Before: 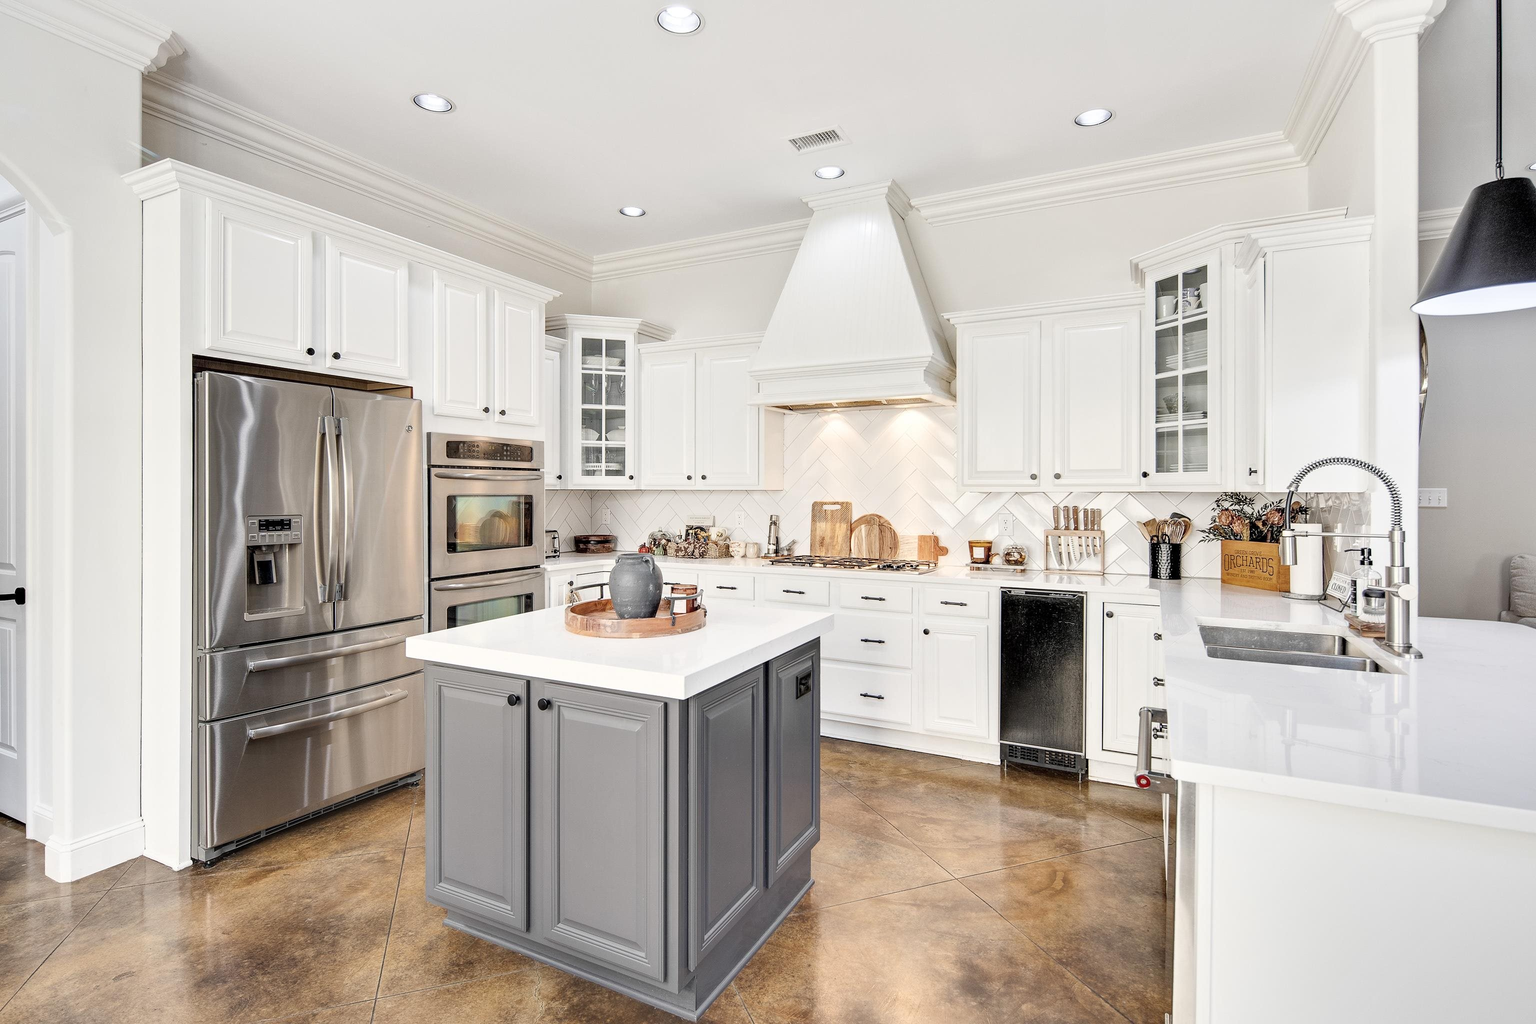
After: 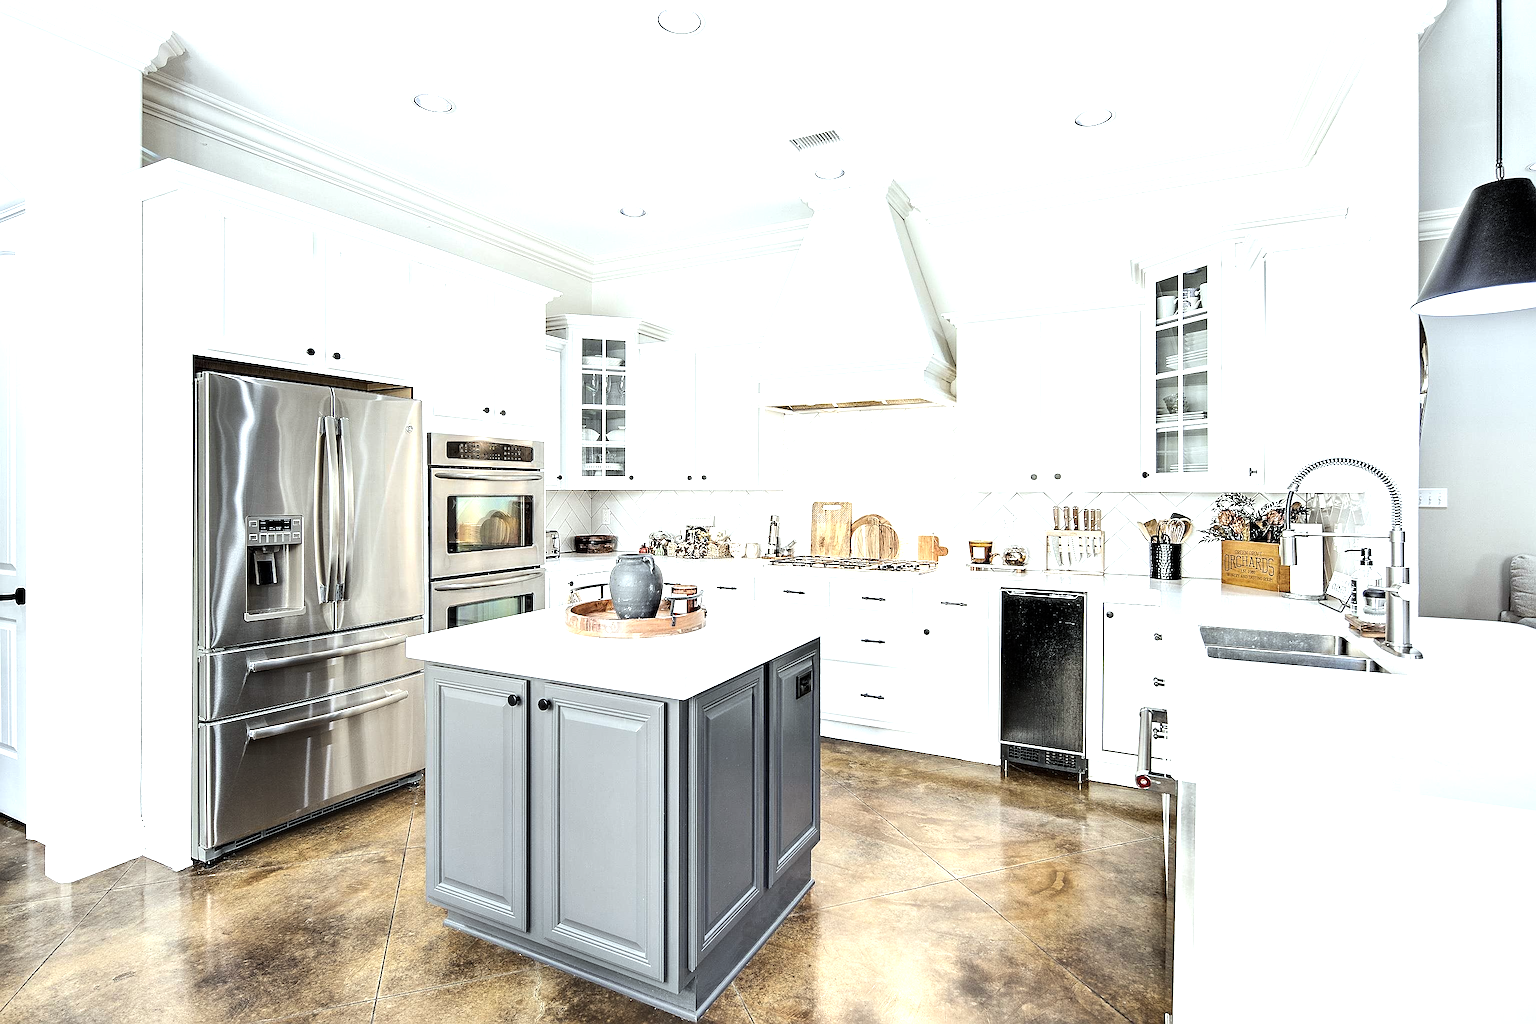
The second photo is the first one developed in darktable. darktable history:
tone equalizer: -8 EV -1.08 EV, -7 EV -1.01 EV, -6 EV -0.867 EV, -5 EV -0.578 EV, -3 EV 0.578 EV, -2 EV 0.867 EV, -1 EV 1.01 EV, +0 EV 1.08 EV, edges refinement/feathering 500, mask exposure compensation -1.57 EV, preserve details no
color correction: highlights b* 3
white balance: red 0.925, blue 1.046
sharpen: on, module defaults
